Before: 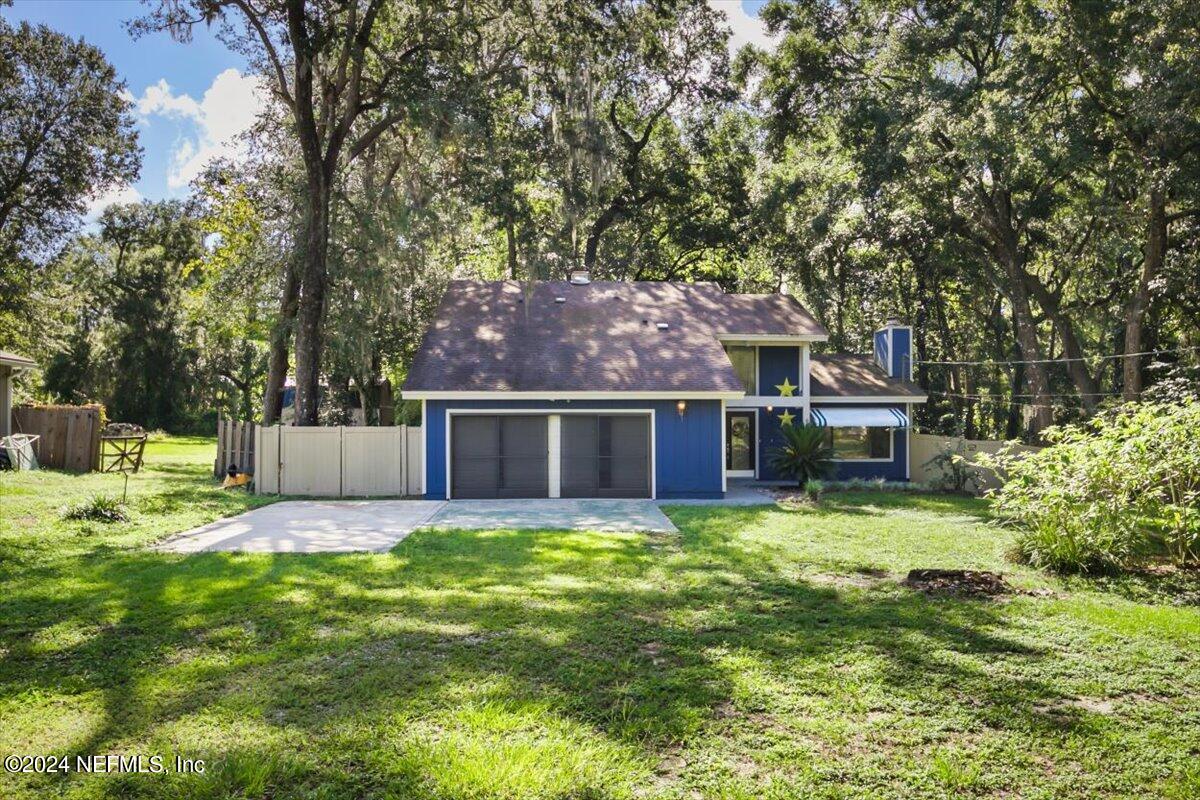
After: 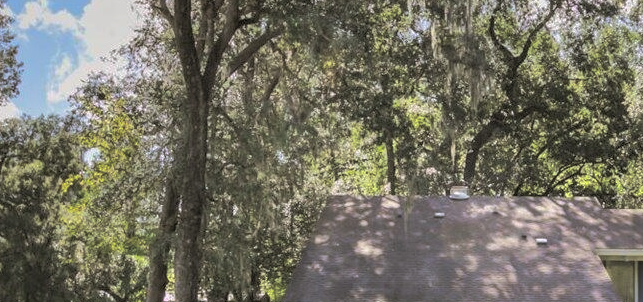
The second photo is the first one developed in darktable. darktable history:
shadows and highlights: on, module defaults
split-toning: shadows › hue 46.8°, shadows › saturation 0.17, highlights › hue 316.8°, highlights › saturation 0.27, balance -51.82
crop: left 10.121%, top 10.631%, right 36.218%, bottom 51.526%
